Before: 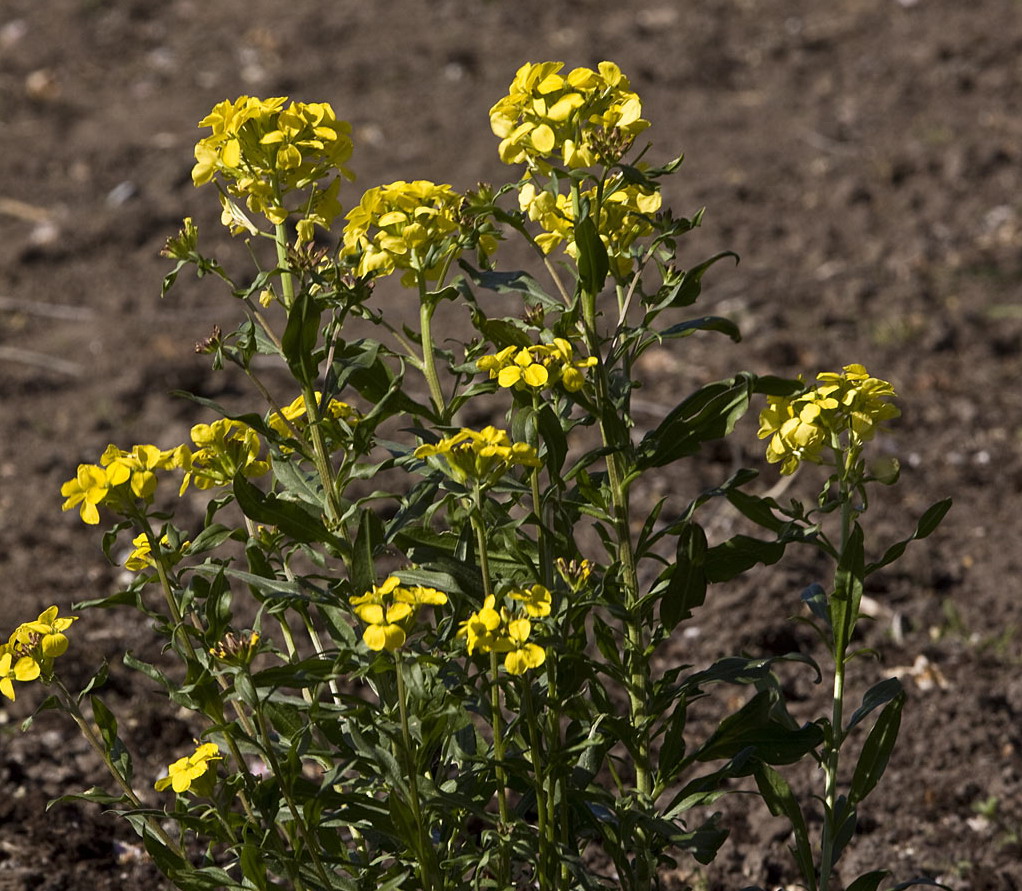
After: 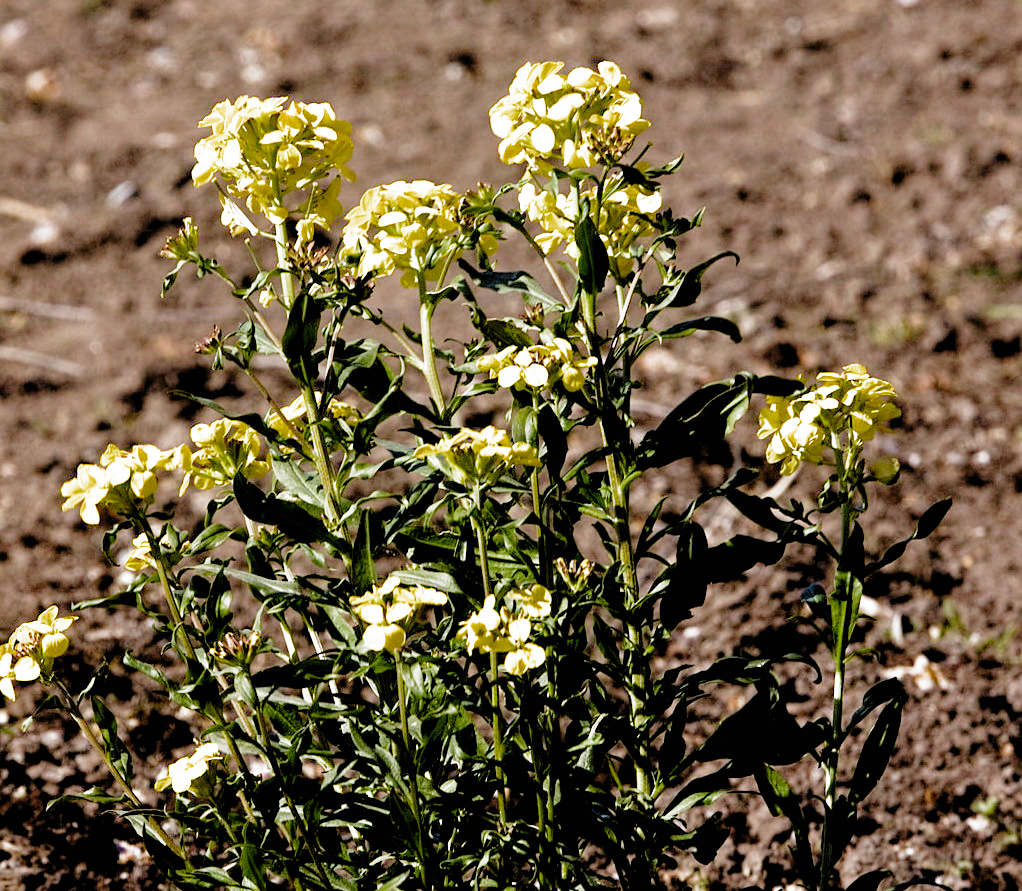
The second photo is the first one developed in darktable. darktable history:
tone equalizer: -8 EV -0.721 EV, -7 EV -0.737 EV, -6 EV -0.602 EV, -5 EV -0.36 EV, -3 EV 0.403 EV, -2 EV 0.6 EV, -1 EV 0.685 EV, +0 EV 0.751 EV
filmic rgb: black relative exposure -3.41 EV, white relative exposure 3.46 EV, hardness 2.36, contrast 1.102, preserve chrominance no, color science v5 (2021)
exposure: black level correction 0, exposure 0.693 EV, compensate highlight preservation false
